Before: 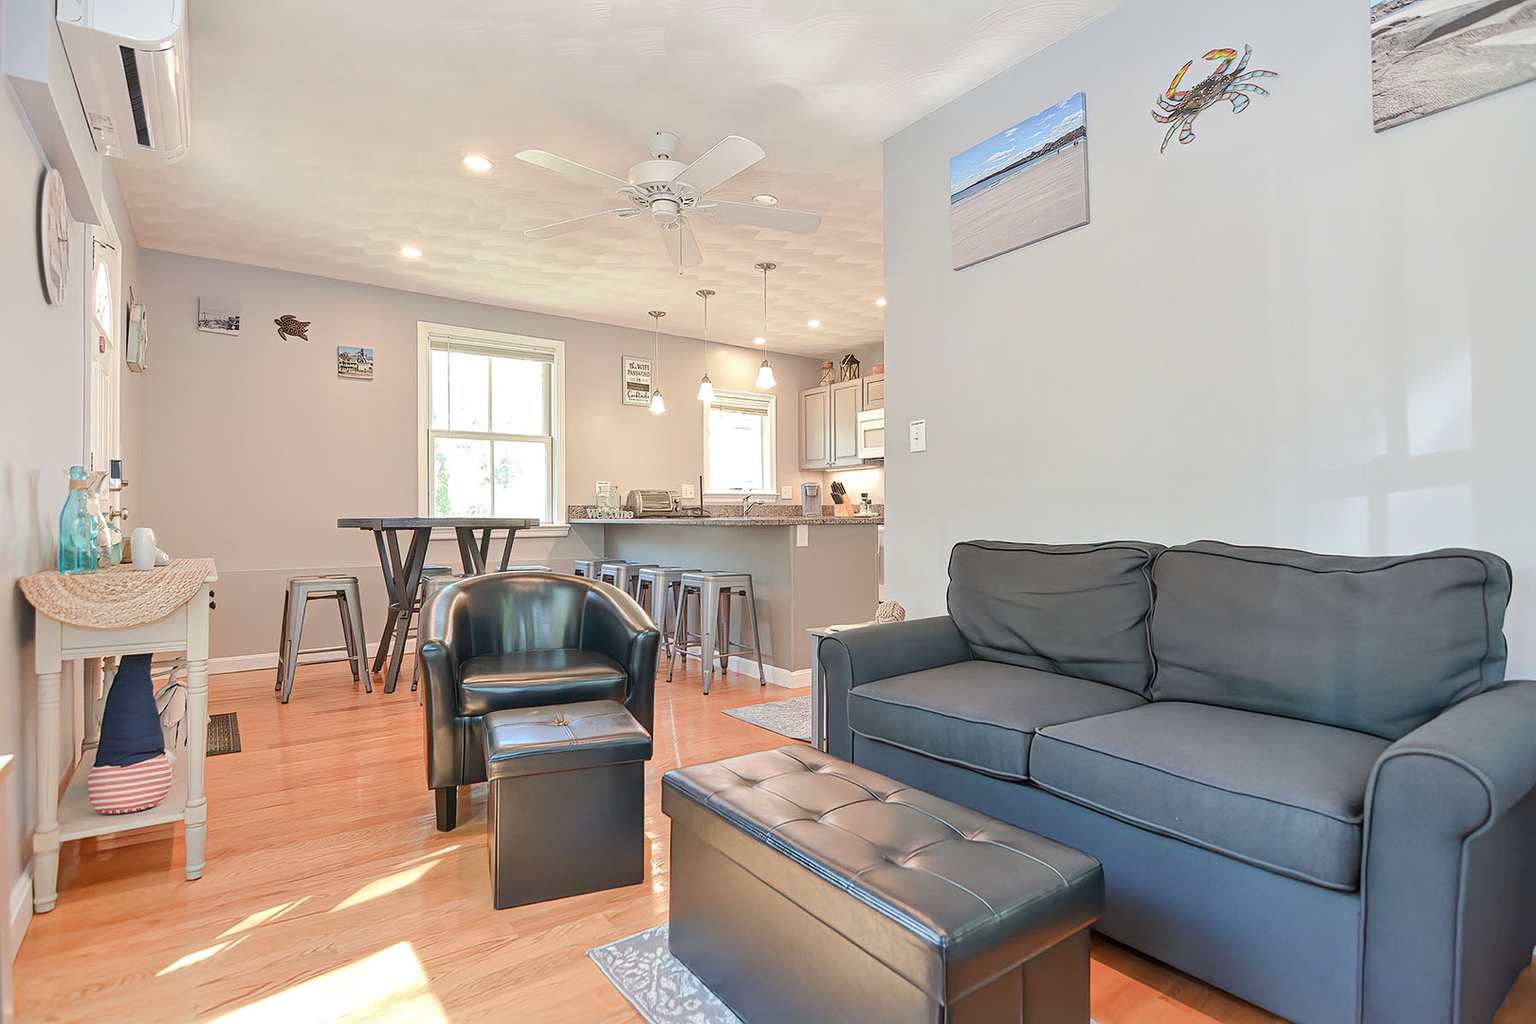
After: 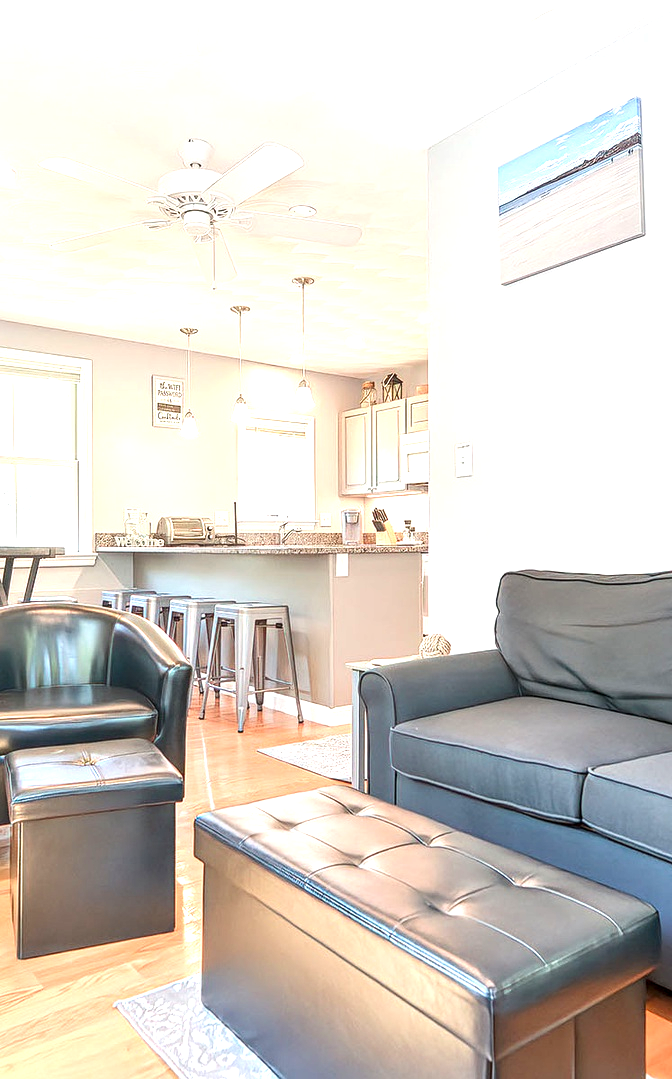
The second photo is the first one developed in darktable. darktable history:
contrast brightness saturation: contrast 0.081, saturation 0.019
crop: left 31.129%, right 27.369%
exposure: black level correction 0, exposure 1 EV, compensate highlight preservation false
local contrast: on, module defaults
